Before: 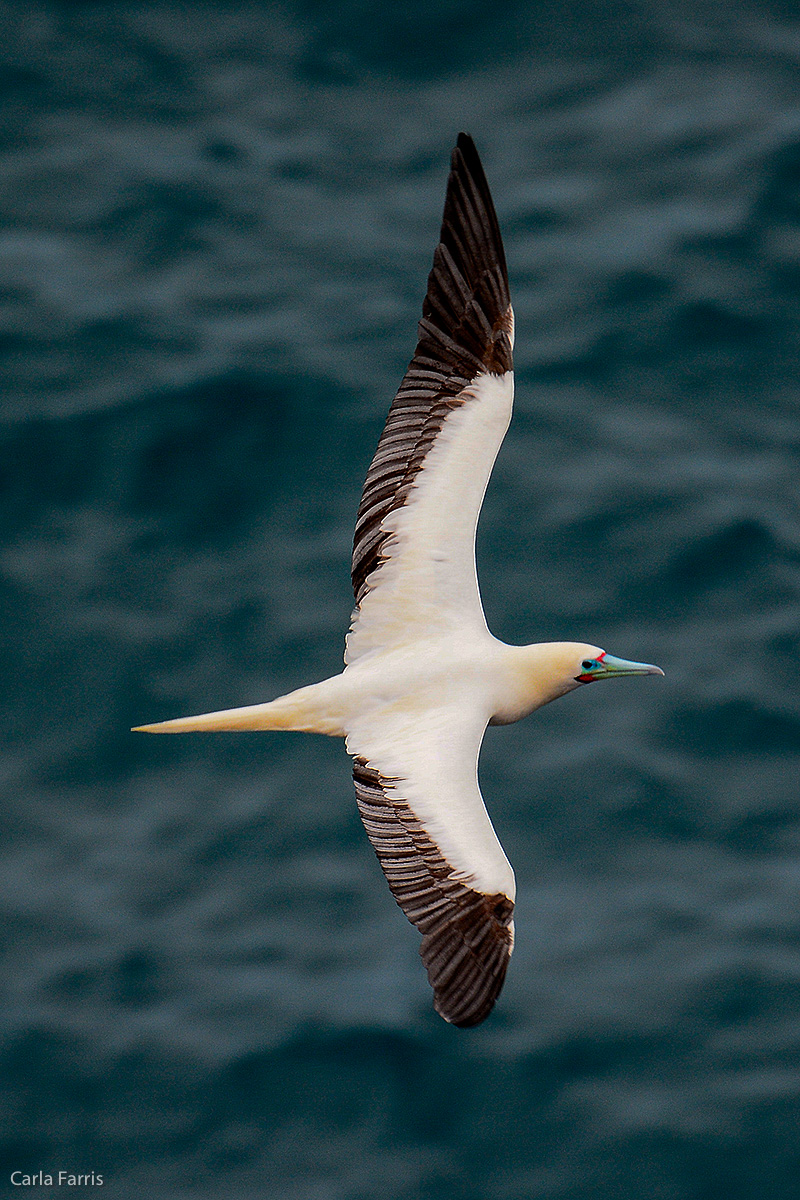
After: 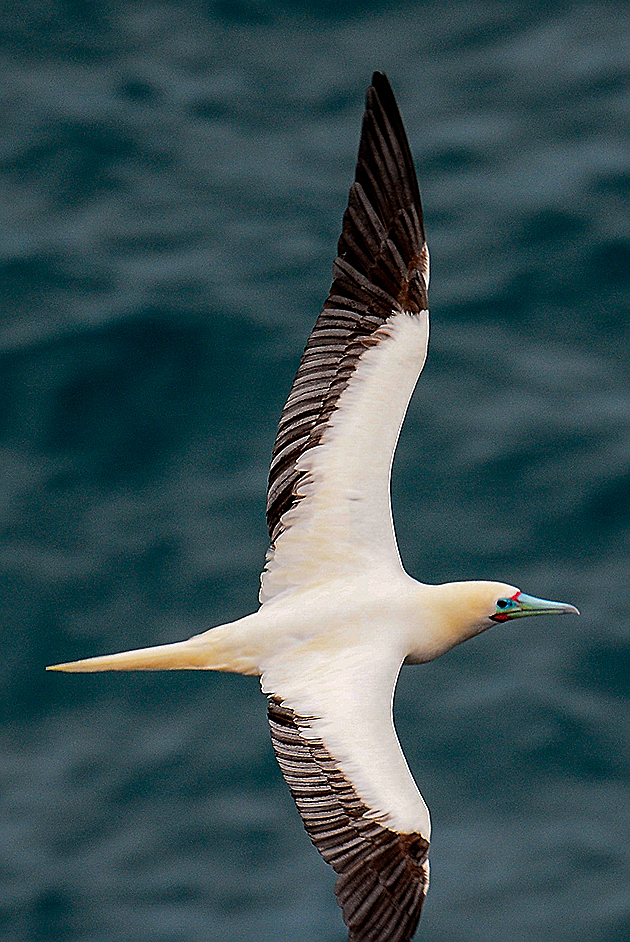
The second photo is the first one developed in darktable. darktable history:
sharpen: on, module defaults
levels: black 0.042%, levels [0, 0.48, 0.961]
crop and rotate: left 10.793%, top 5.141%, right 10.398%, bottom 16.315%
